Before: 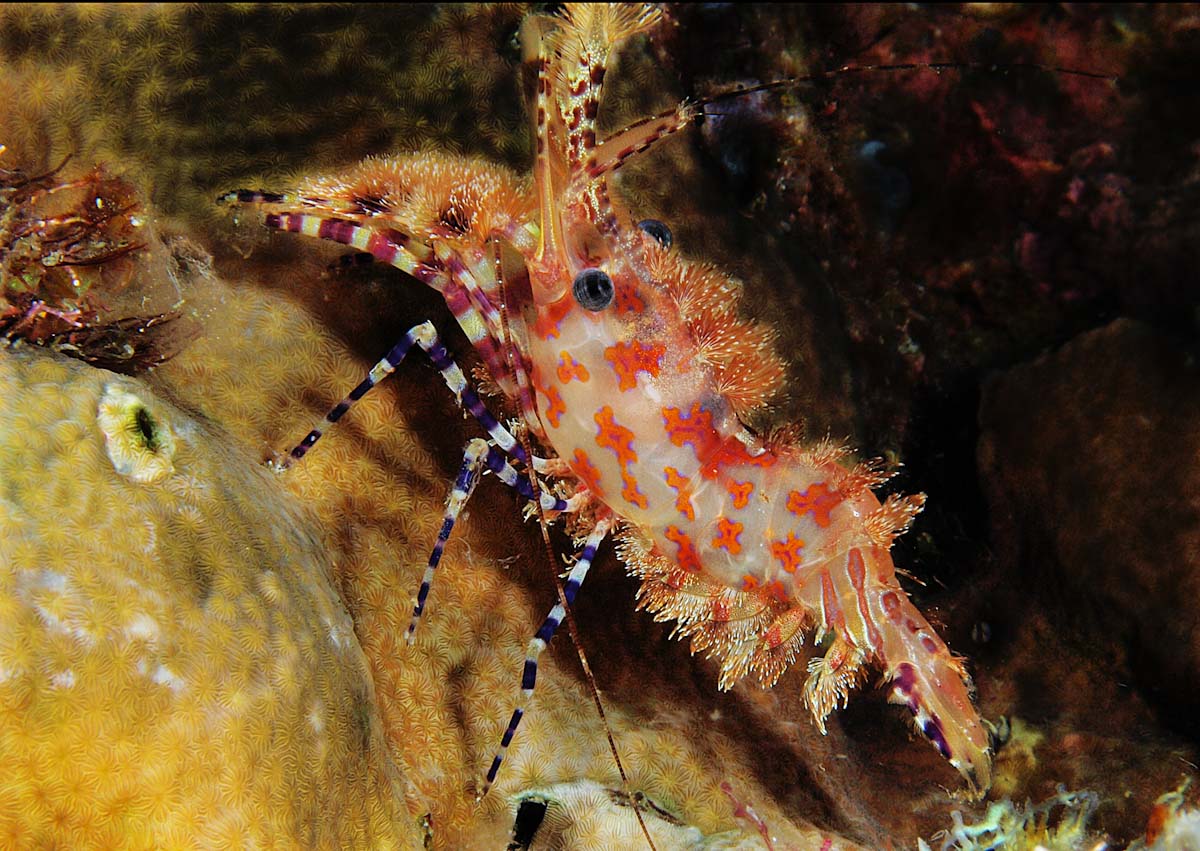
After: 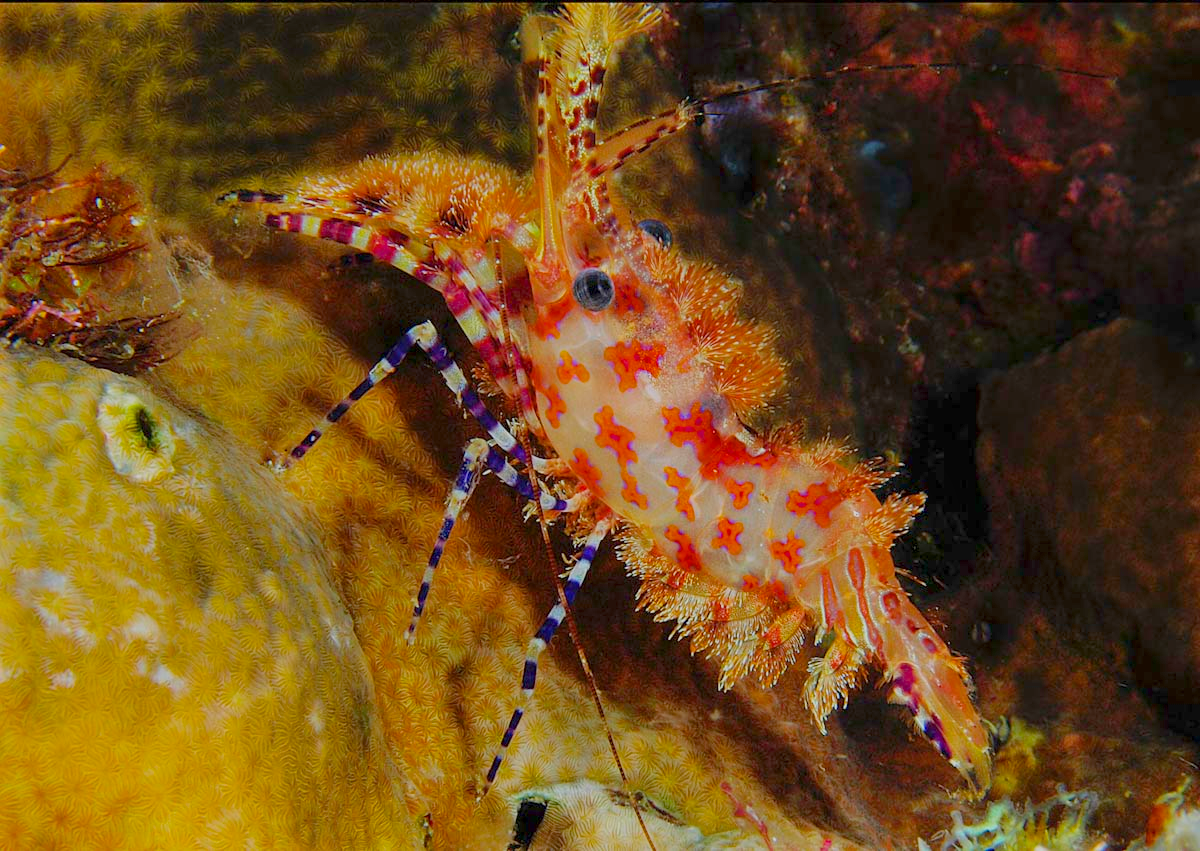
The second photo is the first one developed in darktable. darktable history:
color balance rgb: perceptual saturation grading › global saturation 31.3%, contrast -29.687%
local contrast: highlights 106%, shadows 99%, detail 119%, midtone range 0.2
